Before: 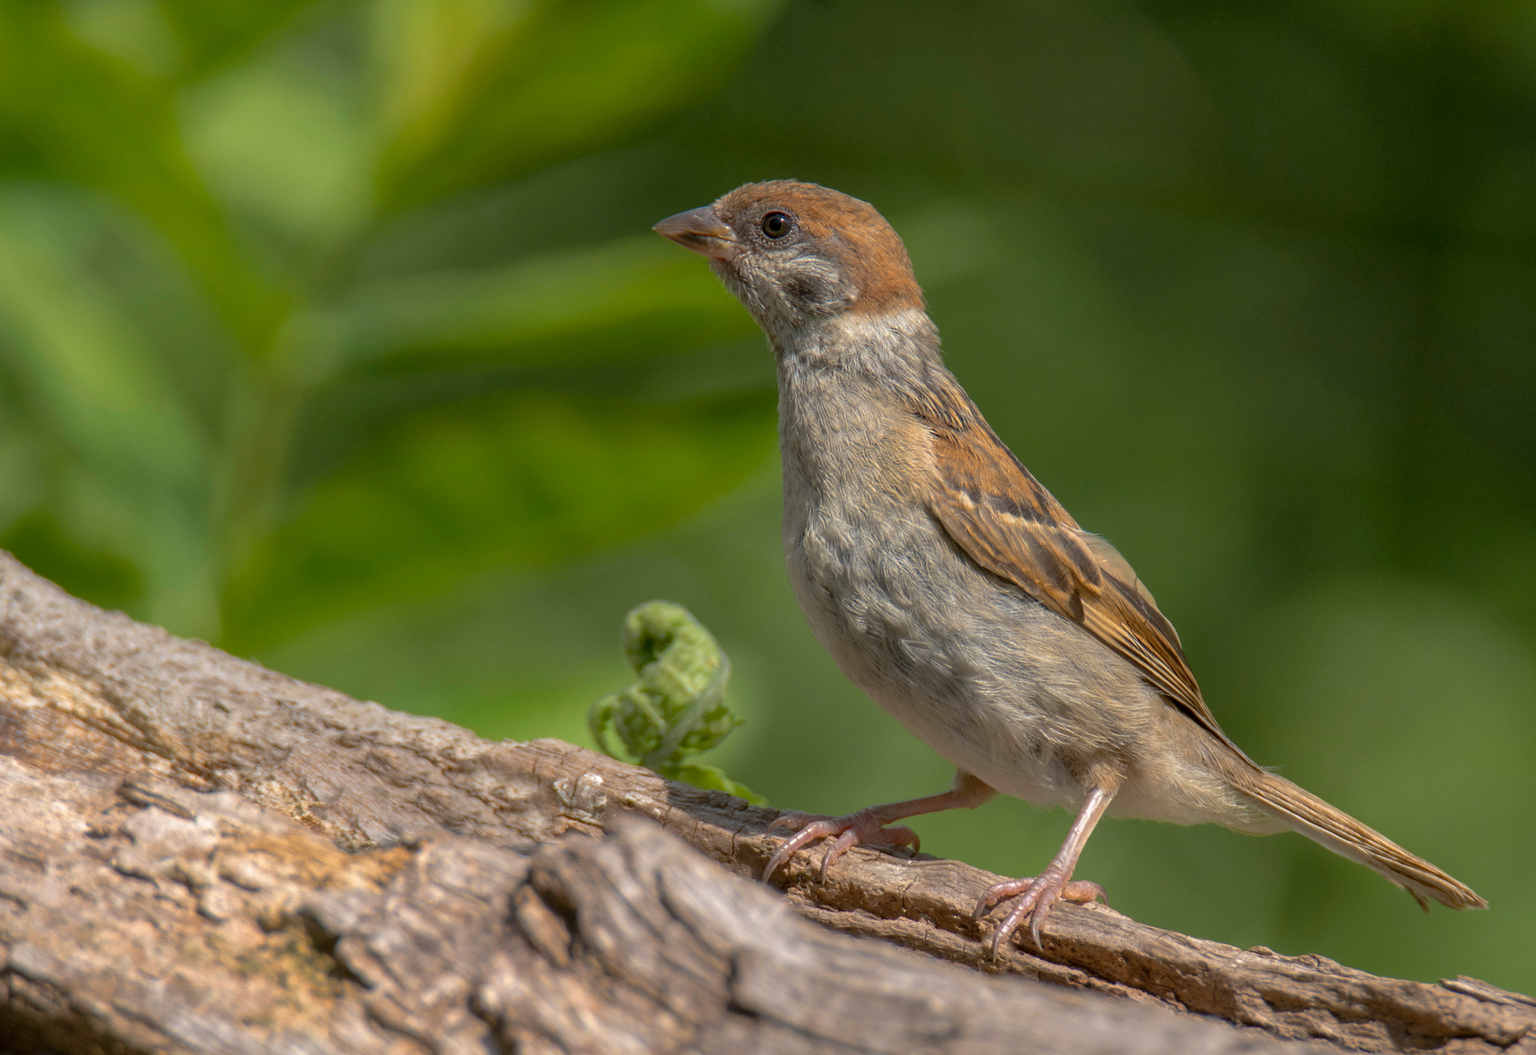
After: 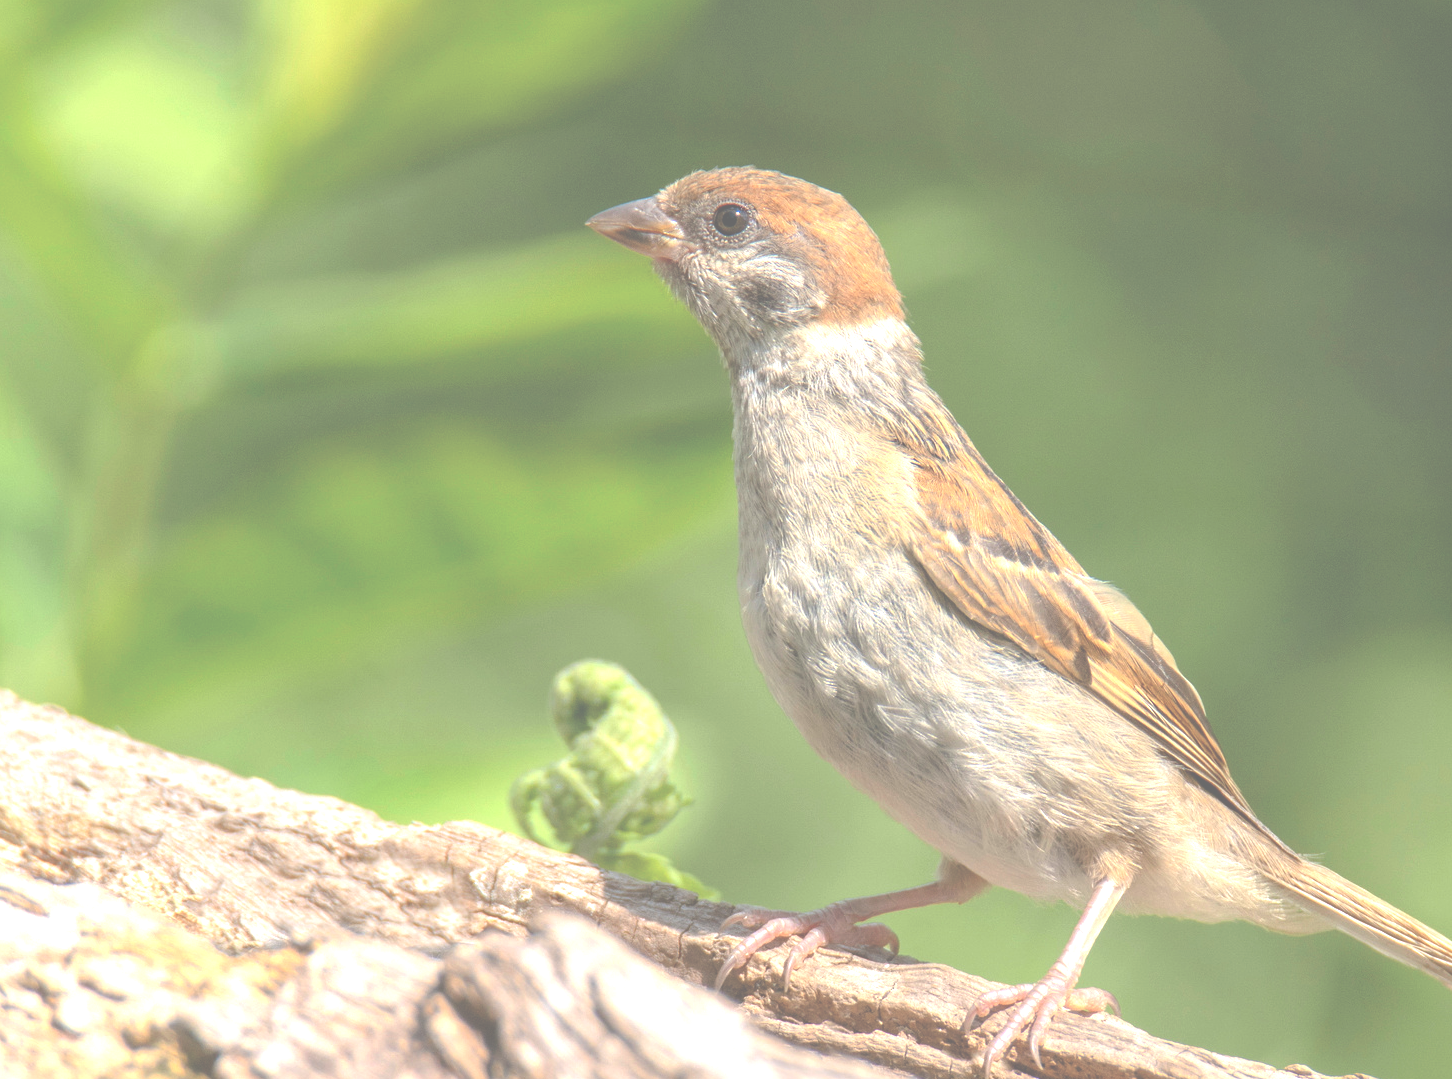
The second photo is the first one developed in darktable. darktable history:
crop: left 9.993%, top 3.583%, right 9.297%, bottom 9.104%
exposure: black level correction -0.06, exposure -0.049 EV, compensate exposure bias true, compensate highlight preservation false
levels: levels [0, 0.476, 0.951]
contrast brightness saturation: contrast 0.071
